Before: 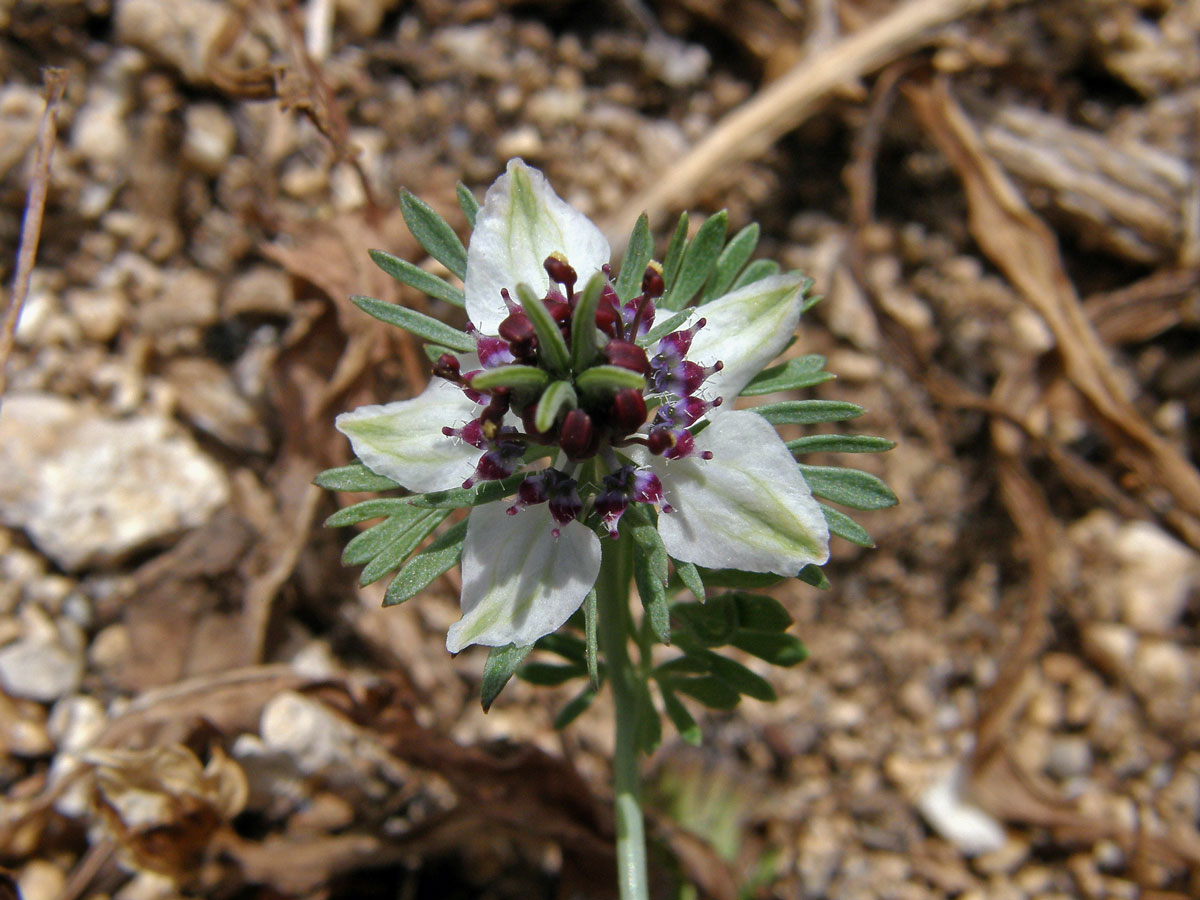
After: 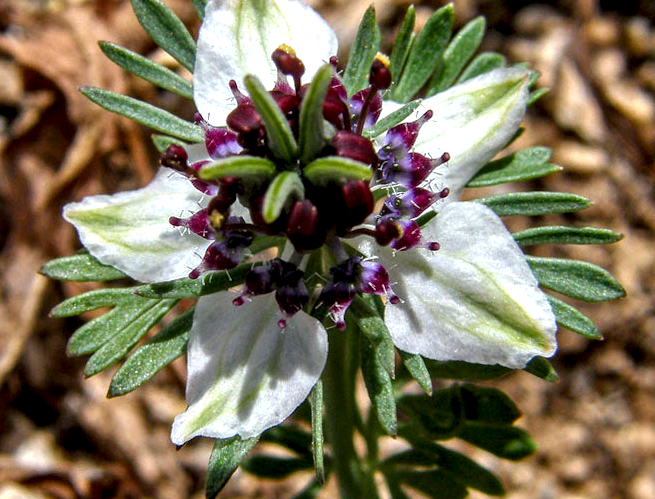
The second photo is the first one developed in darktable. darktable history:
local contrast: highlights 12%, shadows 38%, detail 183%, midtone range 0.471
color balance: lift [1, 1.001, 0.999, 1.001], gamma [1, 1.004, 1.007, 0.993], gain [1, 0.991, 0.987, 1.013], contrast 10%, output saturation 120%
crop and rotate: left 22.13%, top 22.054%, right 22.026%, bottom 22.102%
rotate and perspective: rotation 0.226°, lens shift (vertical) -0.042, crop left 0.023, crop right 0.982, crop top 0.006, crop bottom 0.994
exposure: exposure 0.081 EV, compensate highlight preservation false
